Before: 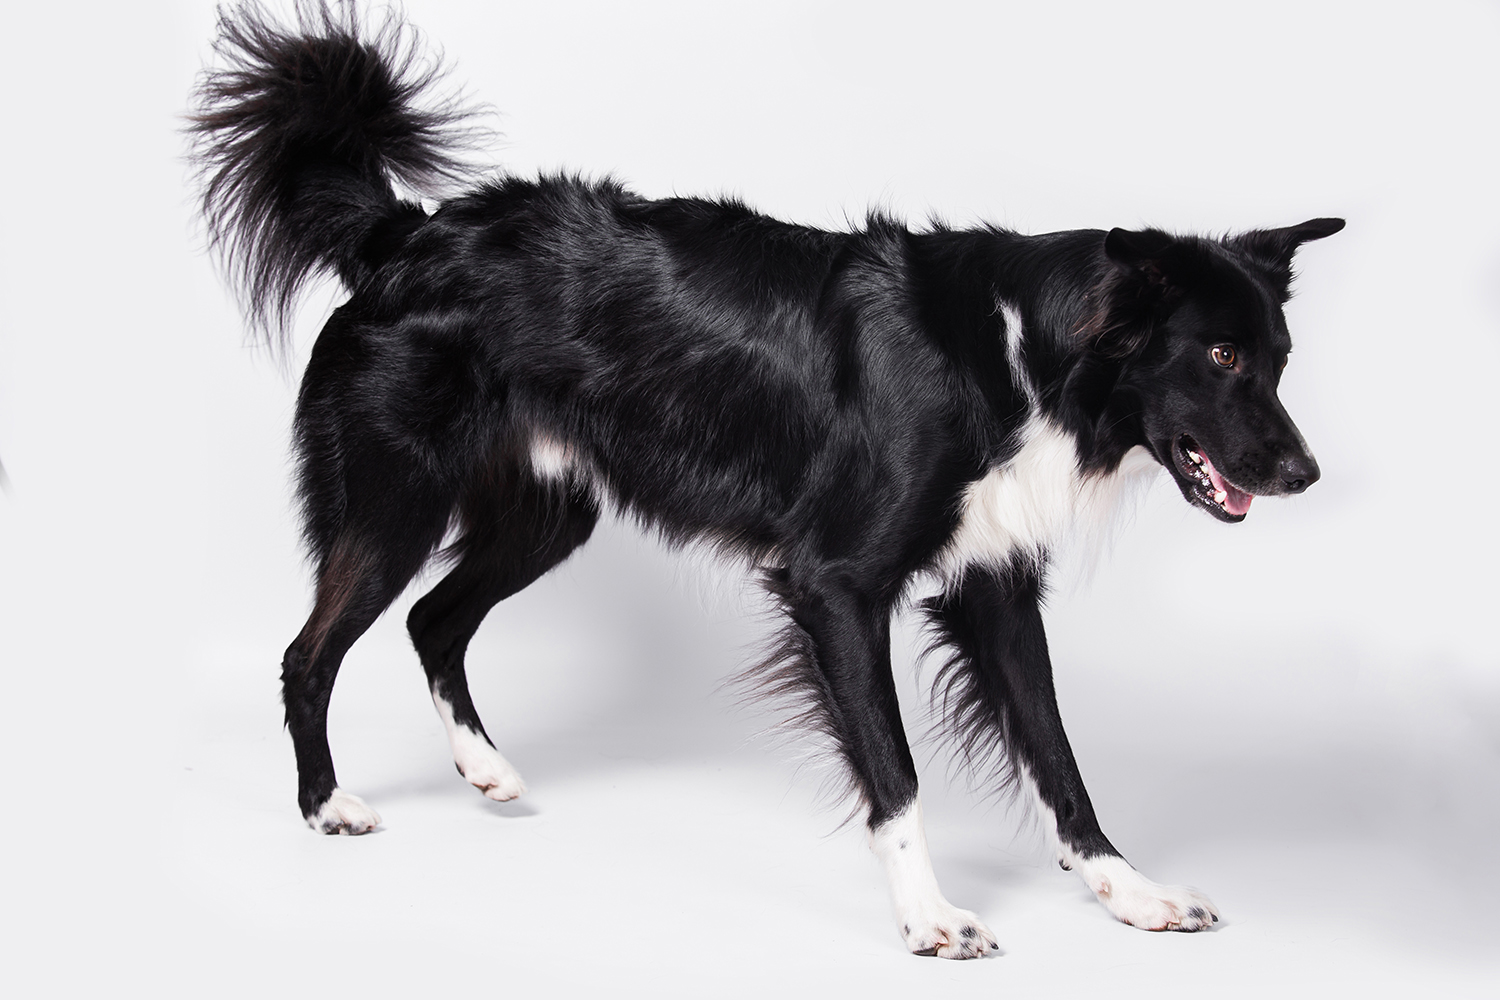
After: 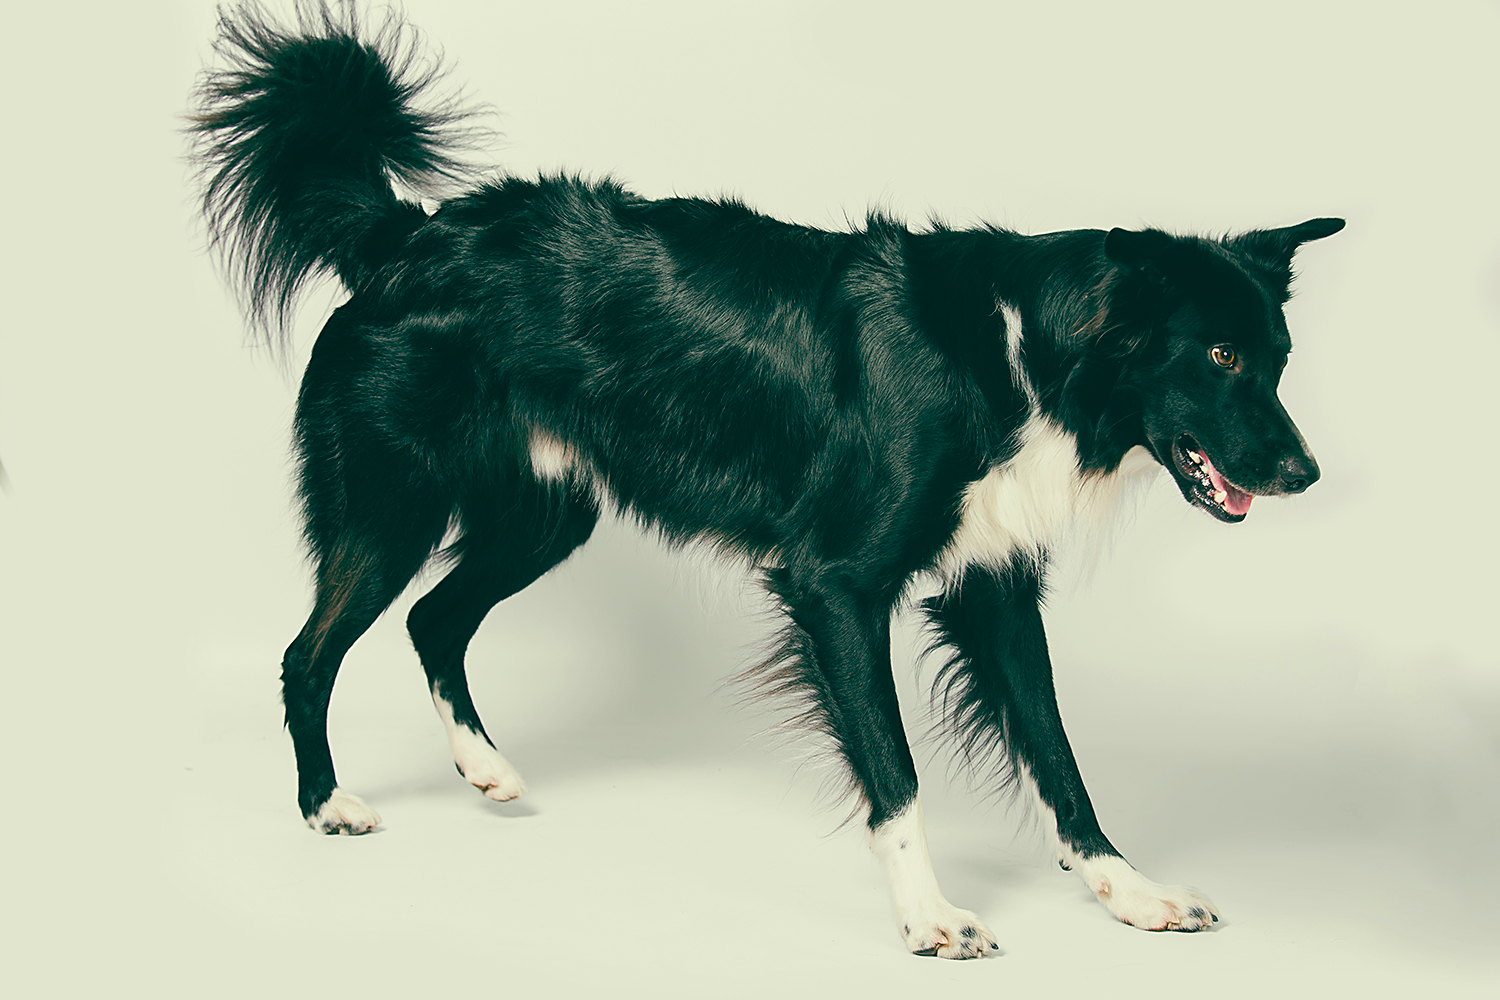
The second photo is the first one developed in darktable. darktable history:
sharpen: radius 1.864, amount 0.398, threshold 1.271
color balance rgb: perceptual saturation grading › global saturation 25%, perceptual brilliance grading › mid-tones 10%, perceptual brilliance grading › shadows 15%, global vibrance 20%
color balance: lift [1.005, 0.99, 1.007, 1.01], gamma [1, 1.034, 1.032, 0.966], gain [0.873, 1.055, 1.067, 0.933]
